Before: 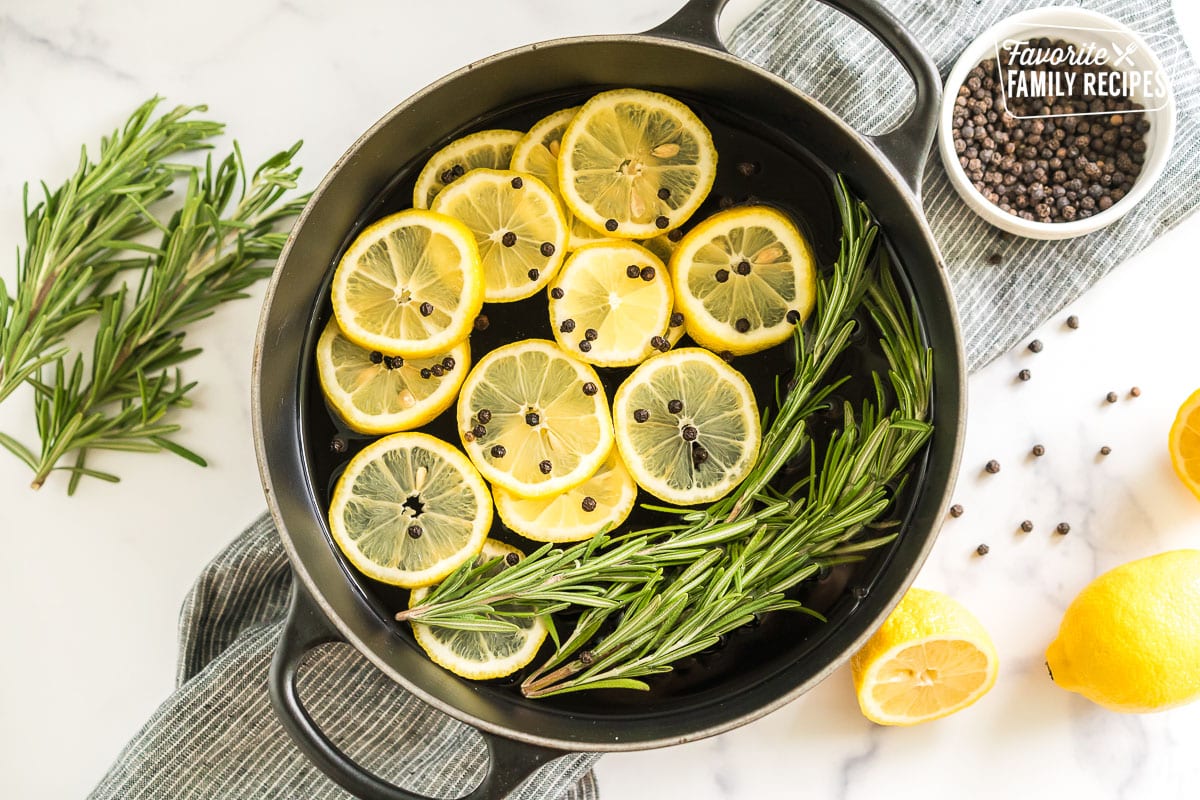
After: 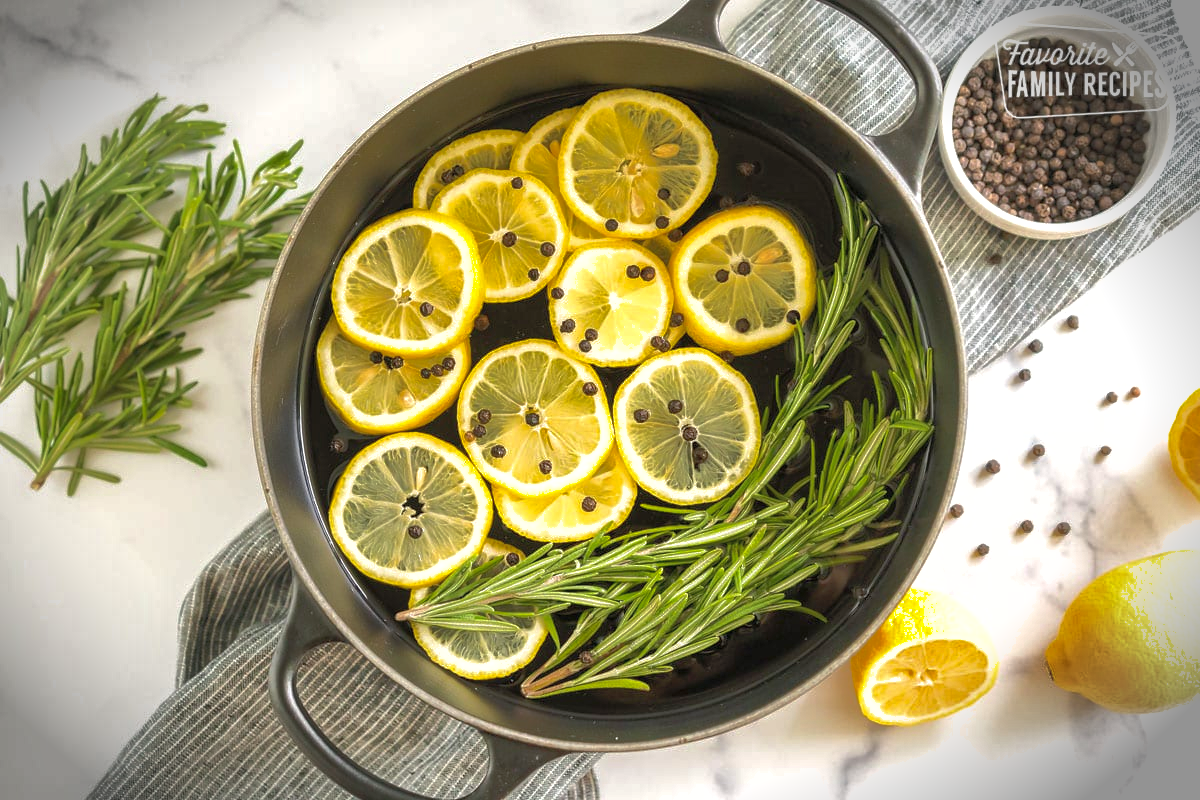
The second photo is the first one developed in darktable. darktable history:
shadows and highlights: shadows 58.35, highlights -60.02
vignetting: fall-off start 90.53%, fall-off radius 39.27%, brightness -0.709, saturation -0.489, width/height ratio 1.217, shape 1.3
exposure: black level correction 0, exposure 0.199 EV, compensate highlight preservation false
